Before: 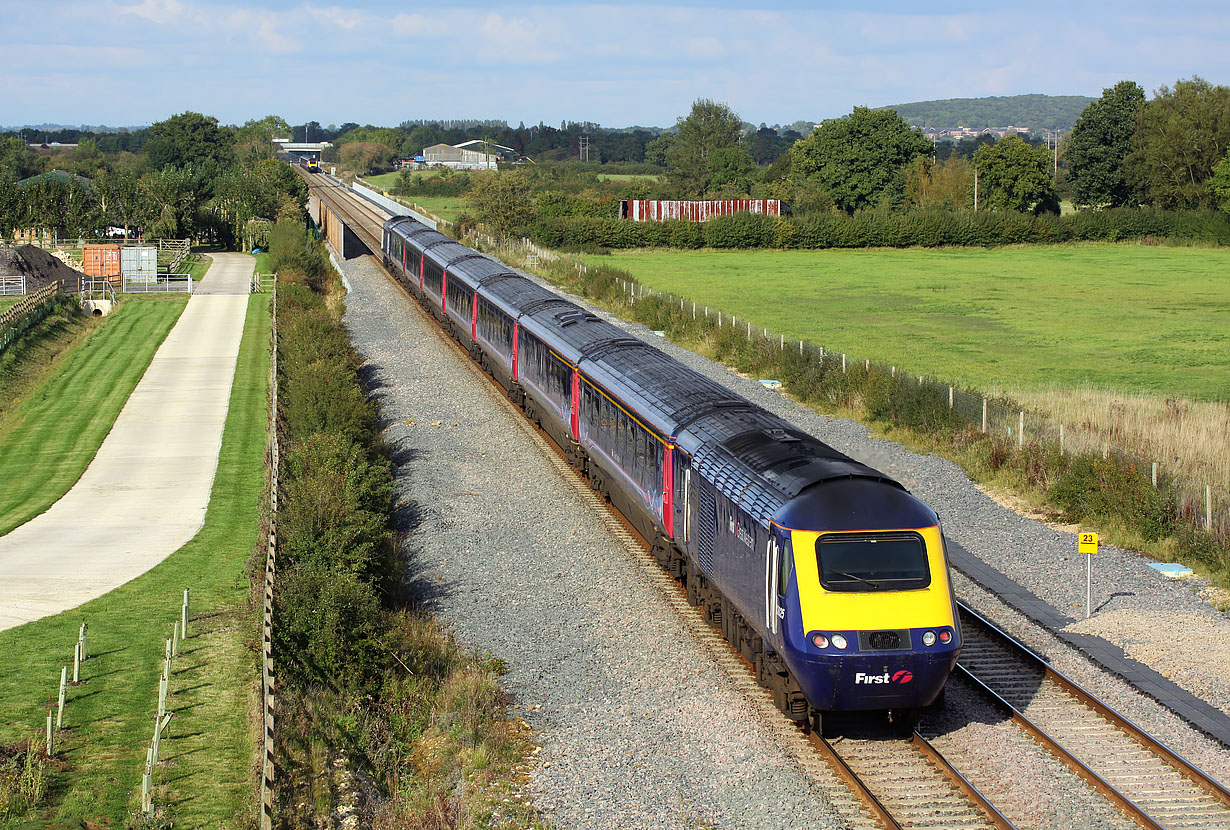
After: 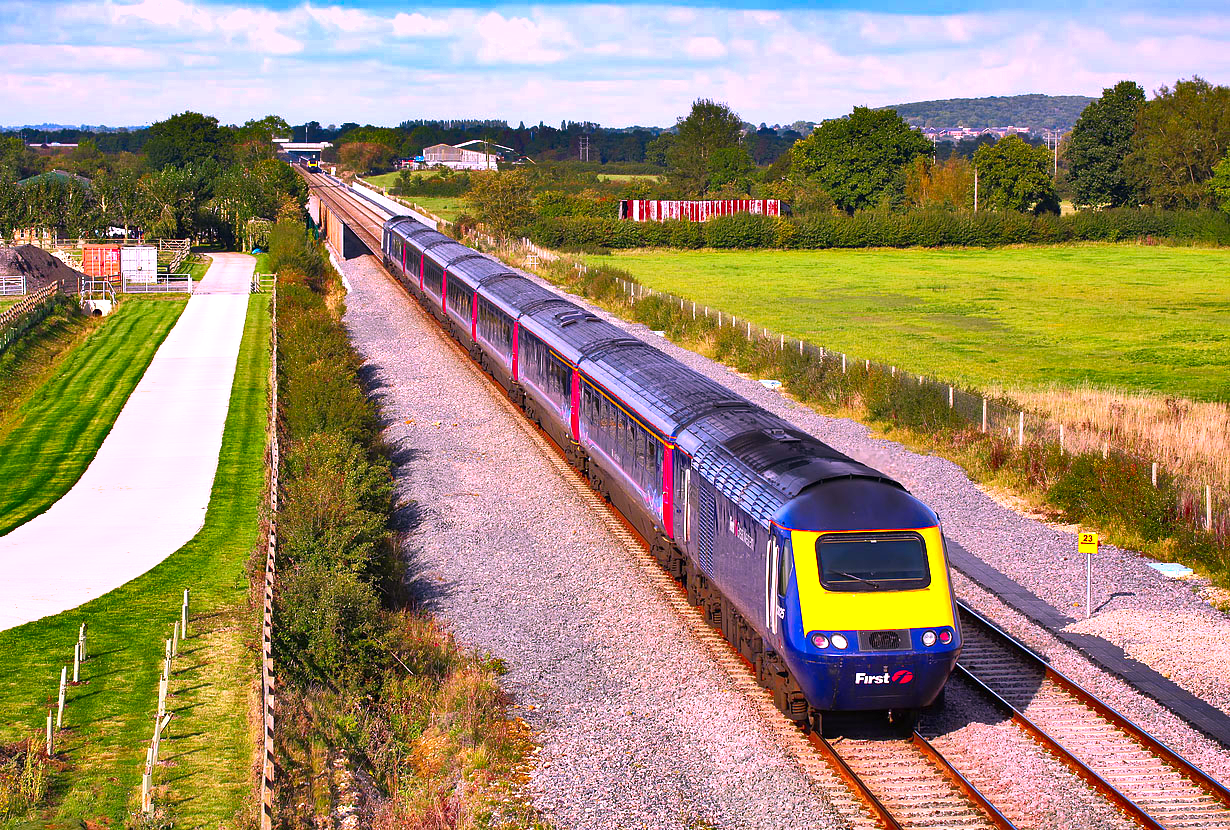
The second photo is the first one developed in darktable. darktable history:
shadows and highlights: shadows 24.46, highlights -79.12, soften with gaussian
exposure: black level correction 0, exposure 0.683 EV, compensate exposure bias true, compensate highlight preservation false
color correction: highlights a* 19.01, highlights b* -12.02, saturation 1.67
